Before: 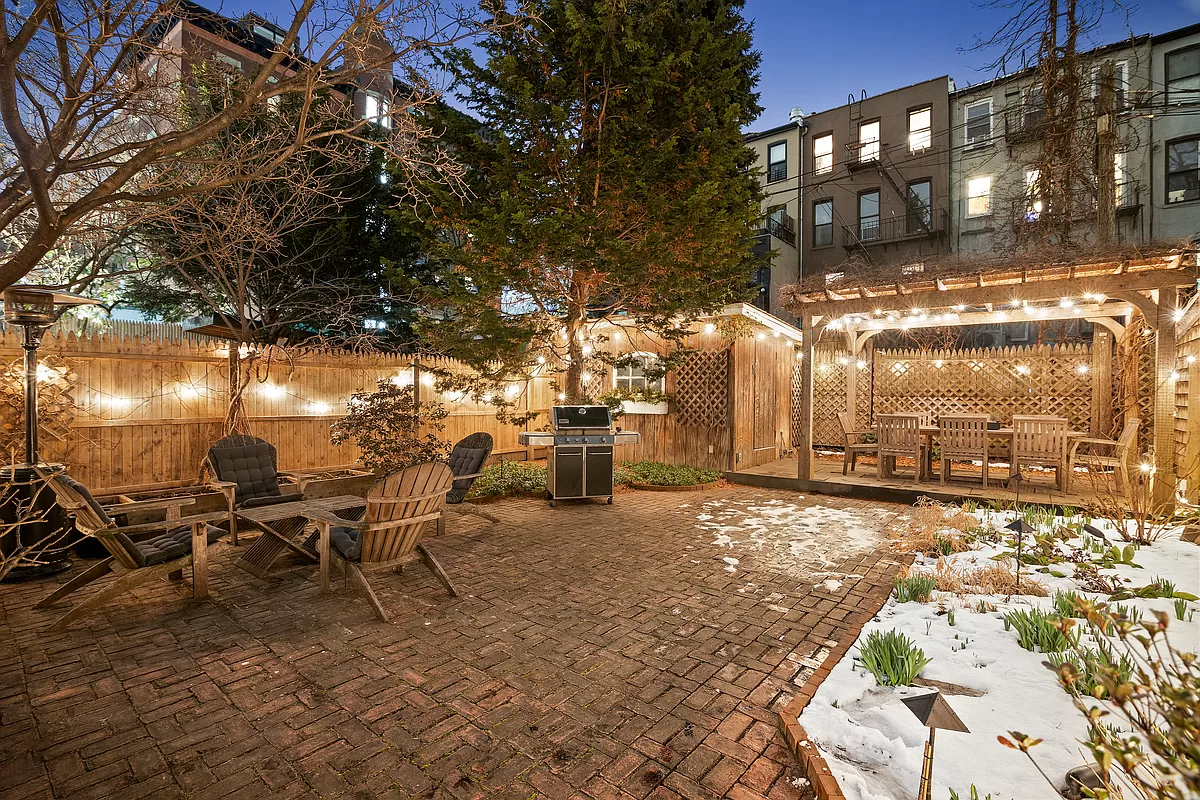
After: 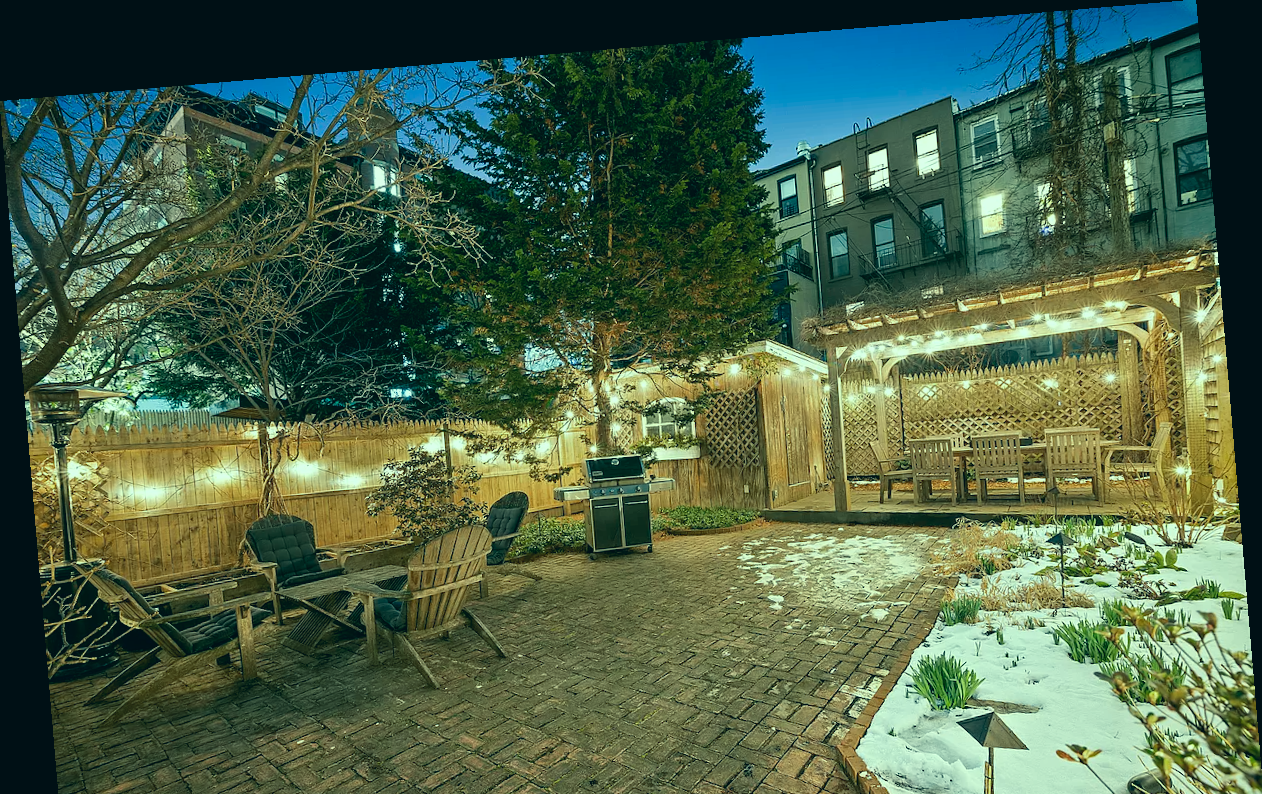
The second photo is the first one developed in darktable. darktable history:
rotate and perspective: rotation -4.86°, automatic cropping off
color correction: highlights a* -20.08, highlights b* 9.8, shadows a* -20.4, shadows b* -10.76
crop and rotate: top 0%, bottom 11.49%
